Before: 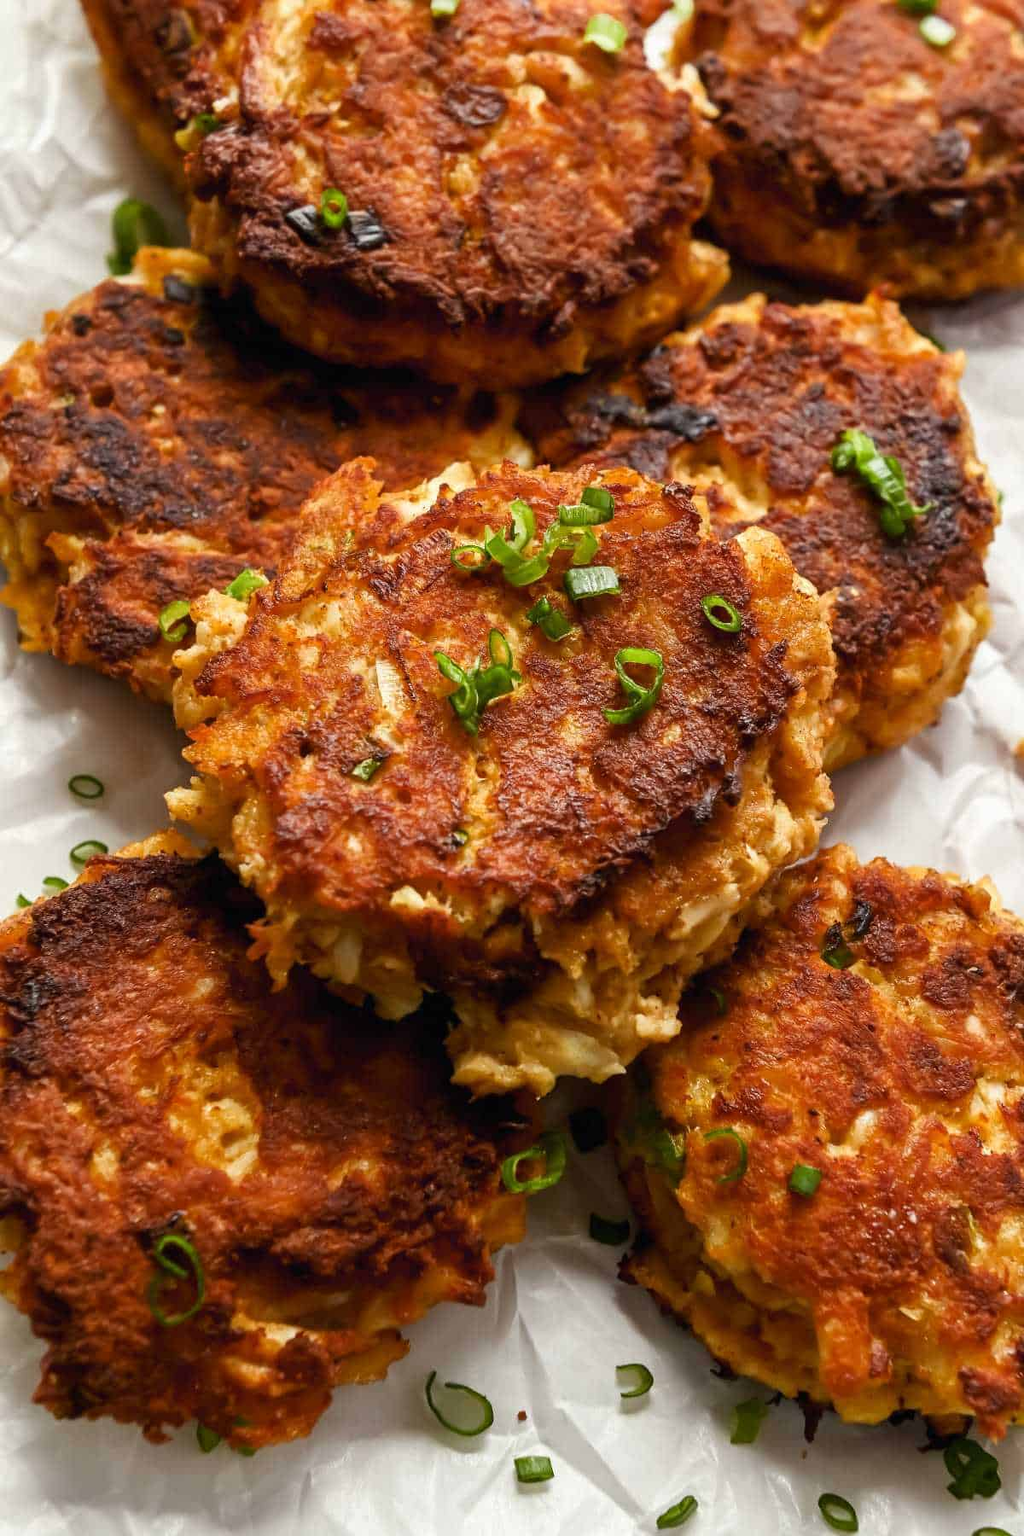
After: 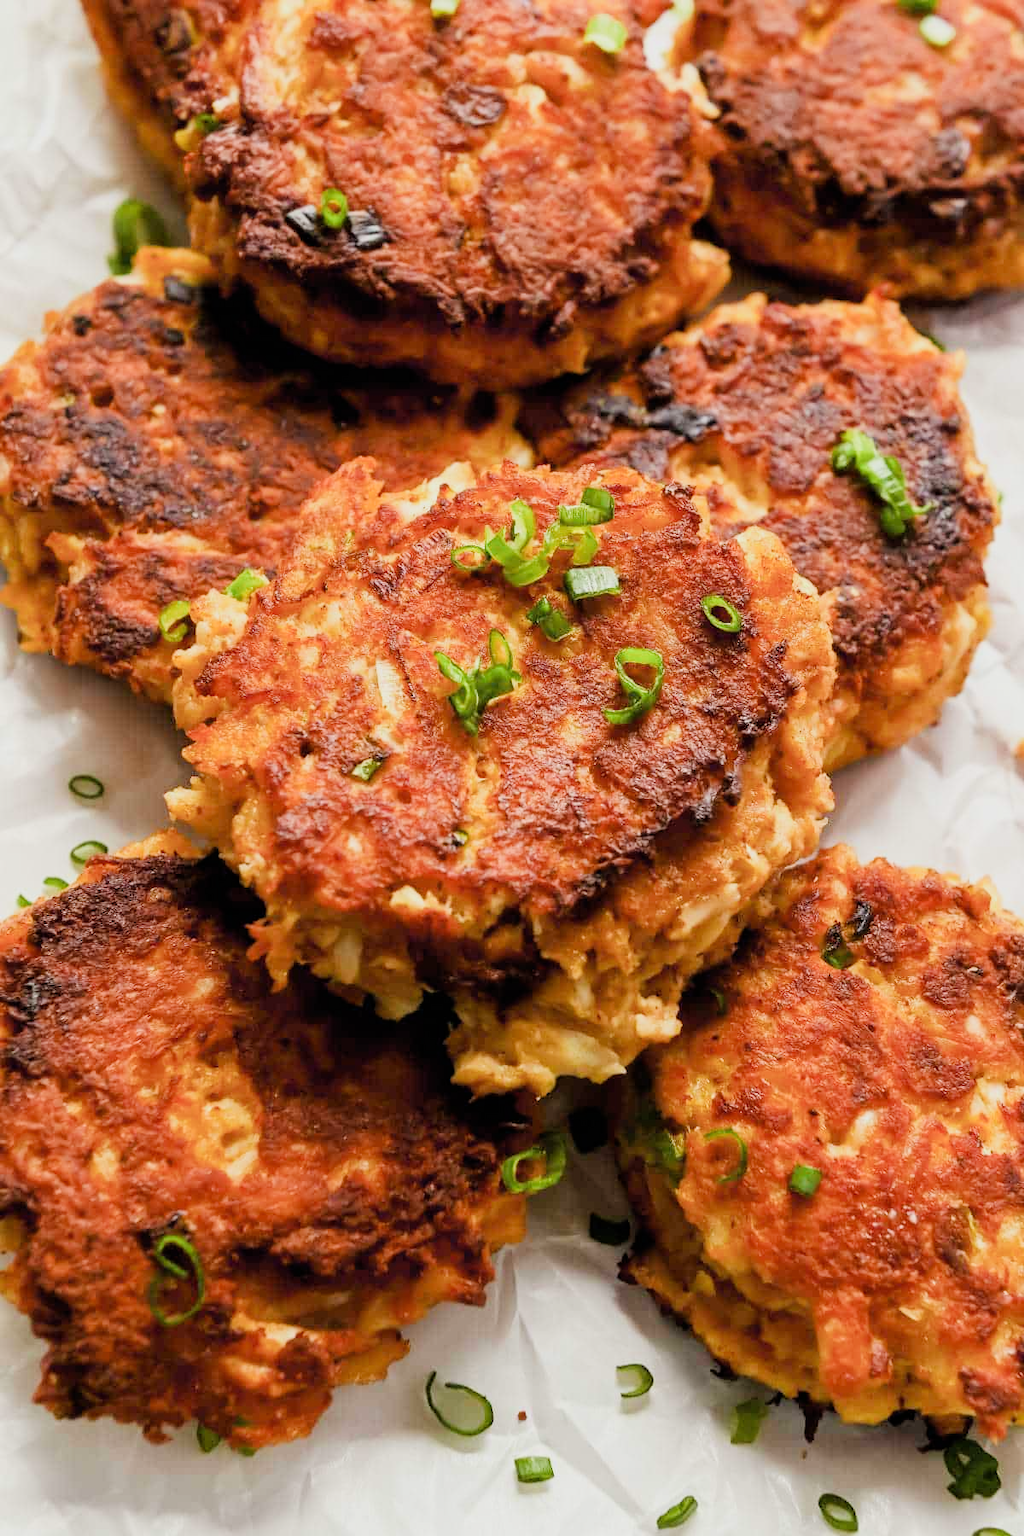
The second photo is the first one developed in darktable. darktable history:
exposure: black level correction 0, exposure 1 EV, compensate highlight preservation false
filmic rgb: black relative exposure -7.15 EV, white relative exposure 5.36 EV, hardness 3.02
